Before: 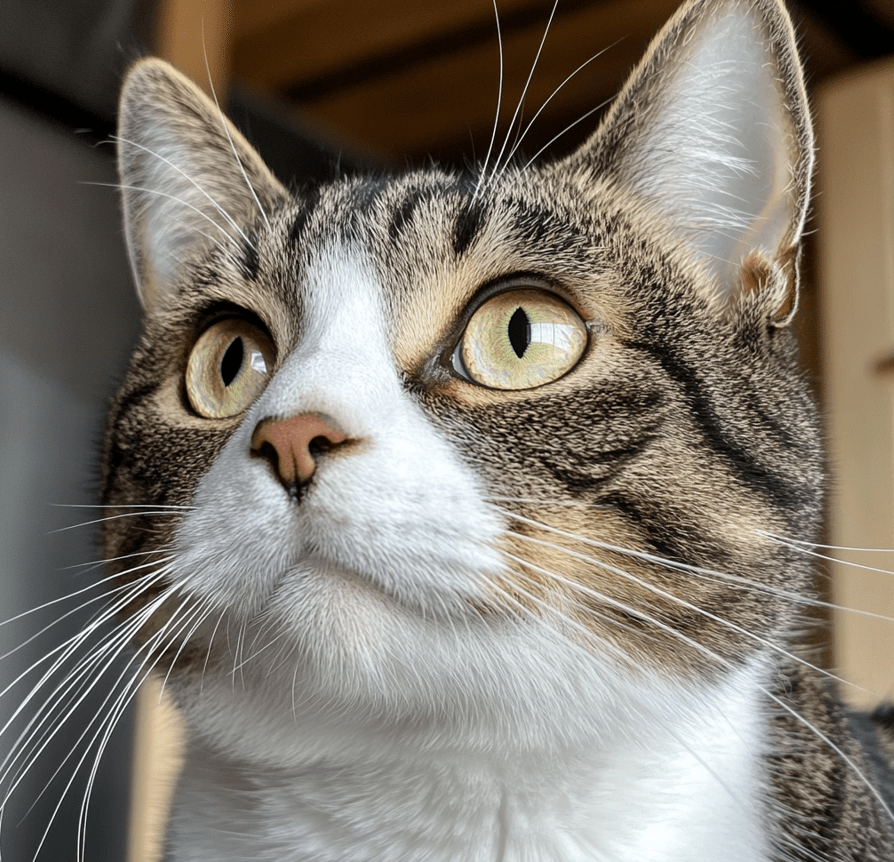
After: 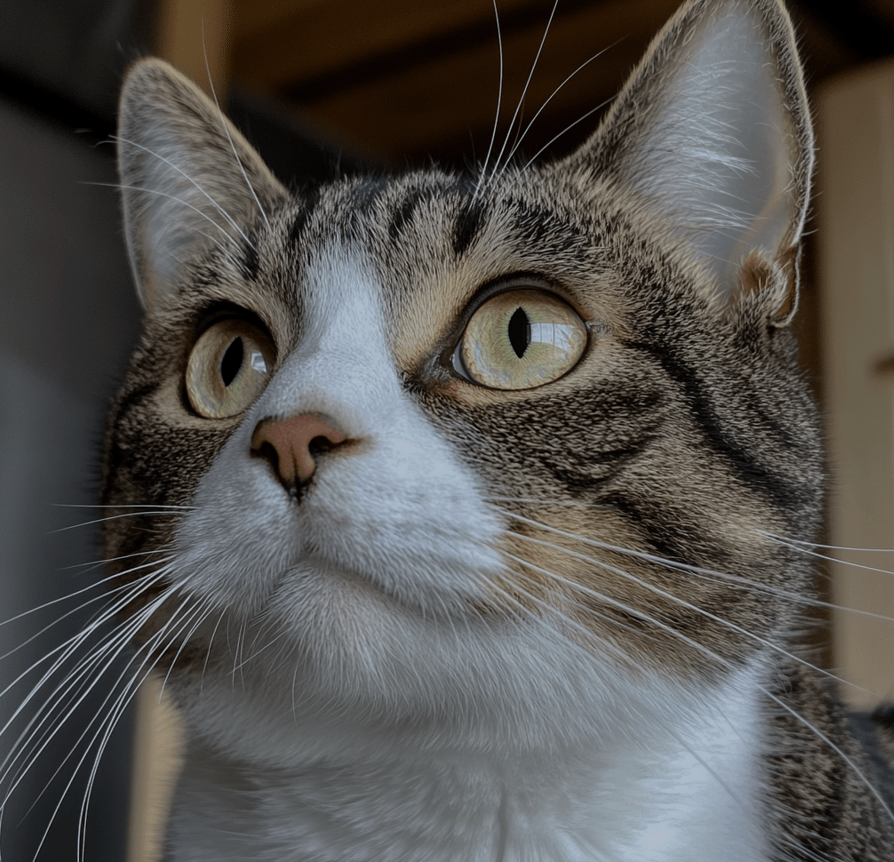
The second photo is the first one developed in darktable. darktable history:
white balance: red 0.976, blue 1.04
base curve: curves: ch0 [(0, 0) (0.595, 0.418) (1, 1)], preserve colors none
exposure: exposure -0.582 EV, compensate highlight preservation false
